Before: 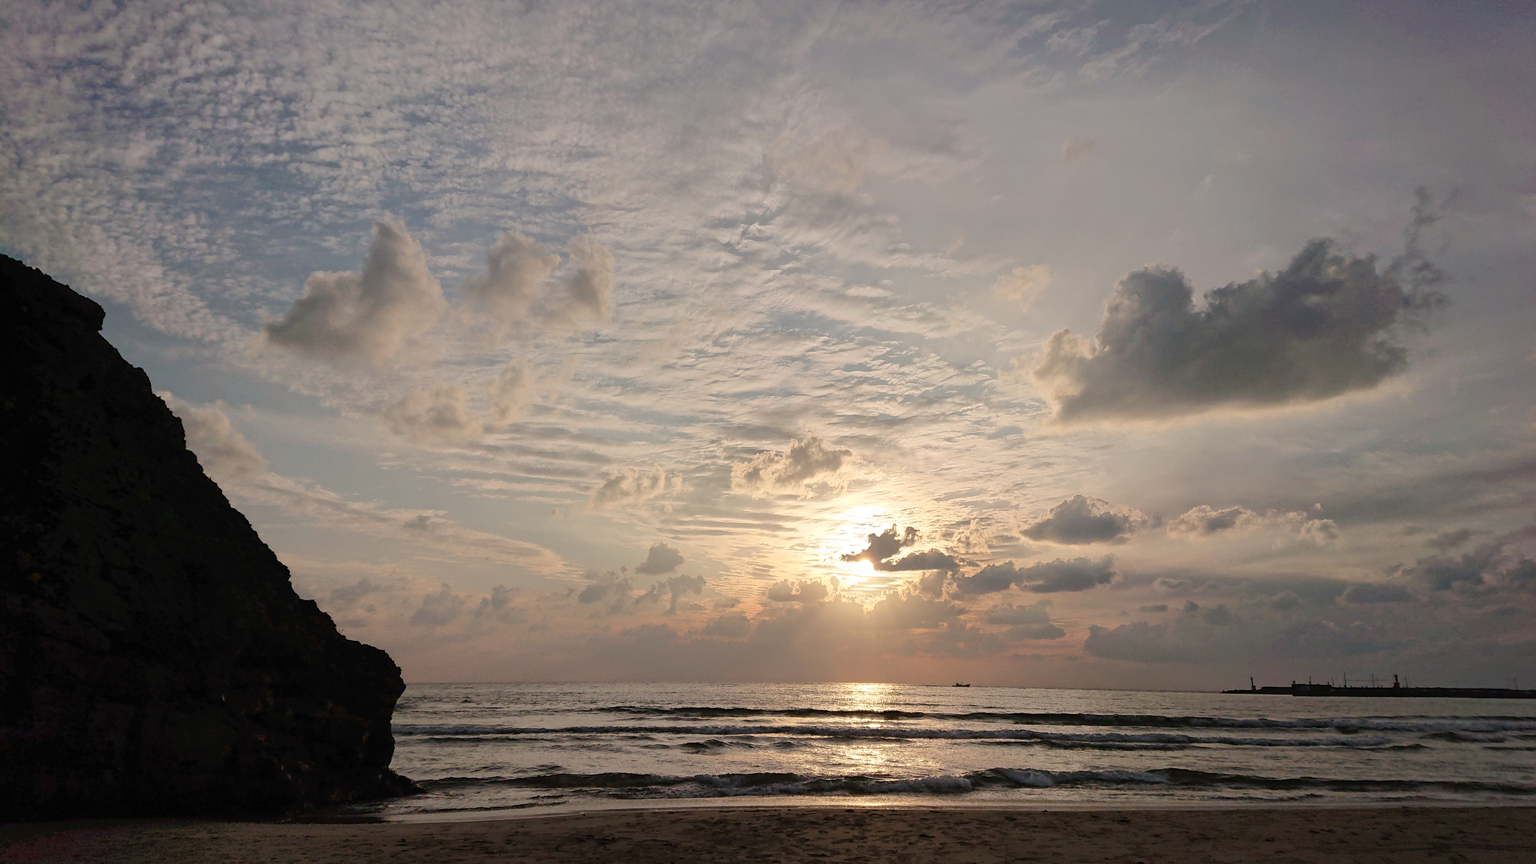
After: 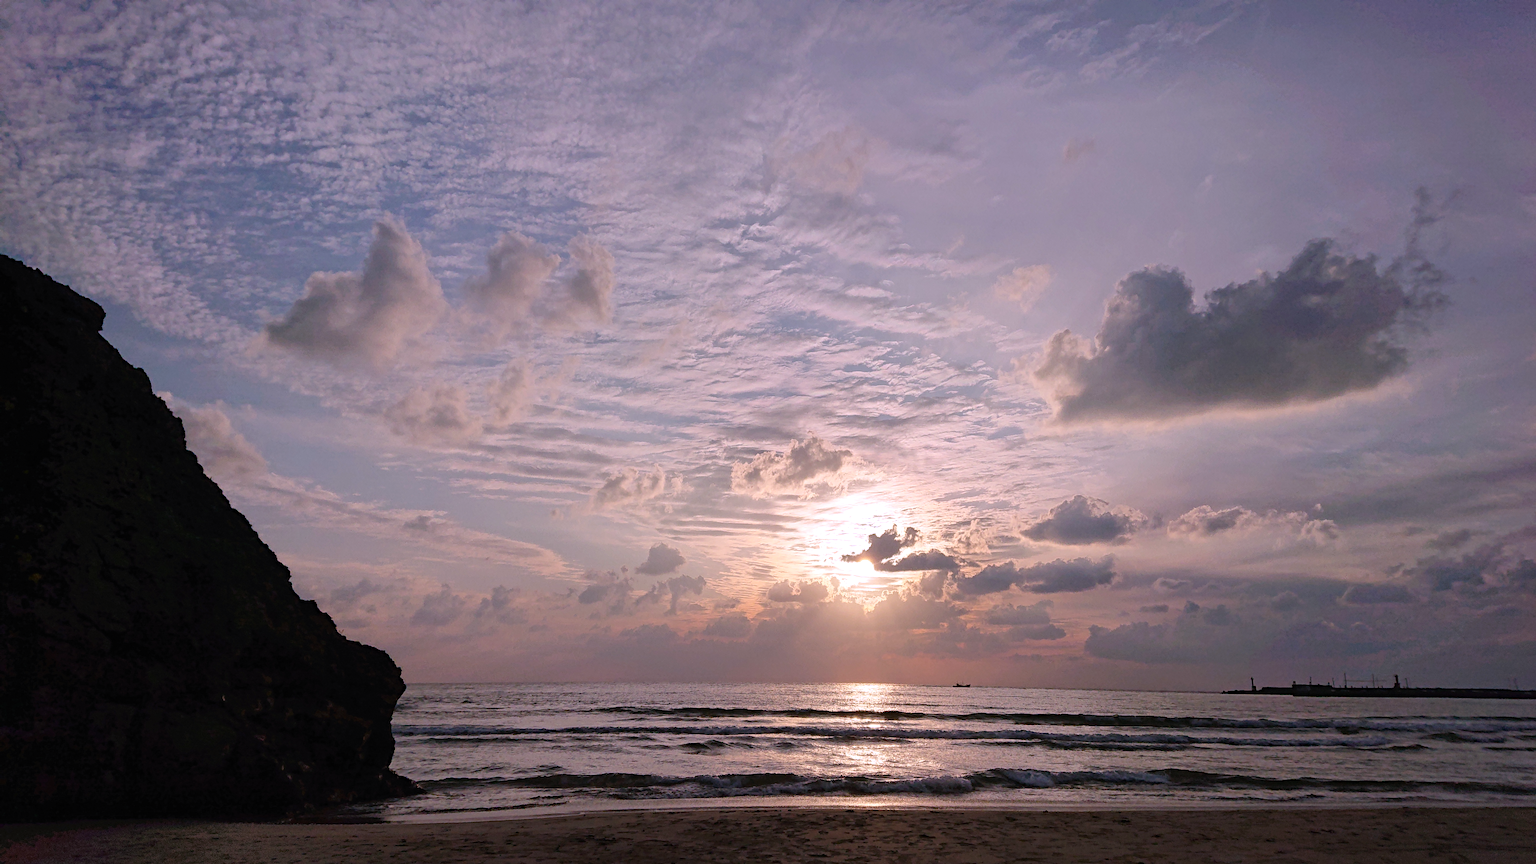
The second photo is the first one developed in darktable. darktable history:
white balance: red 1.042, blue 1.17
haze removal: compatibility mode true, adaptive false
